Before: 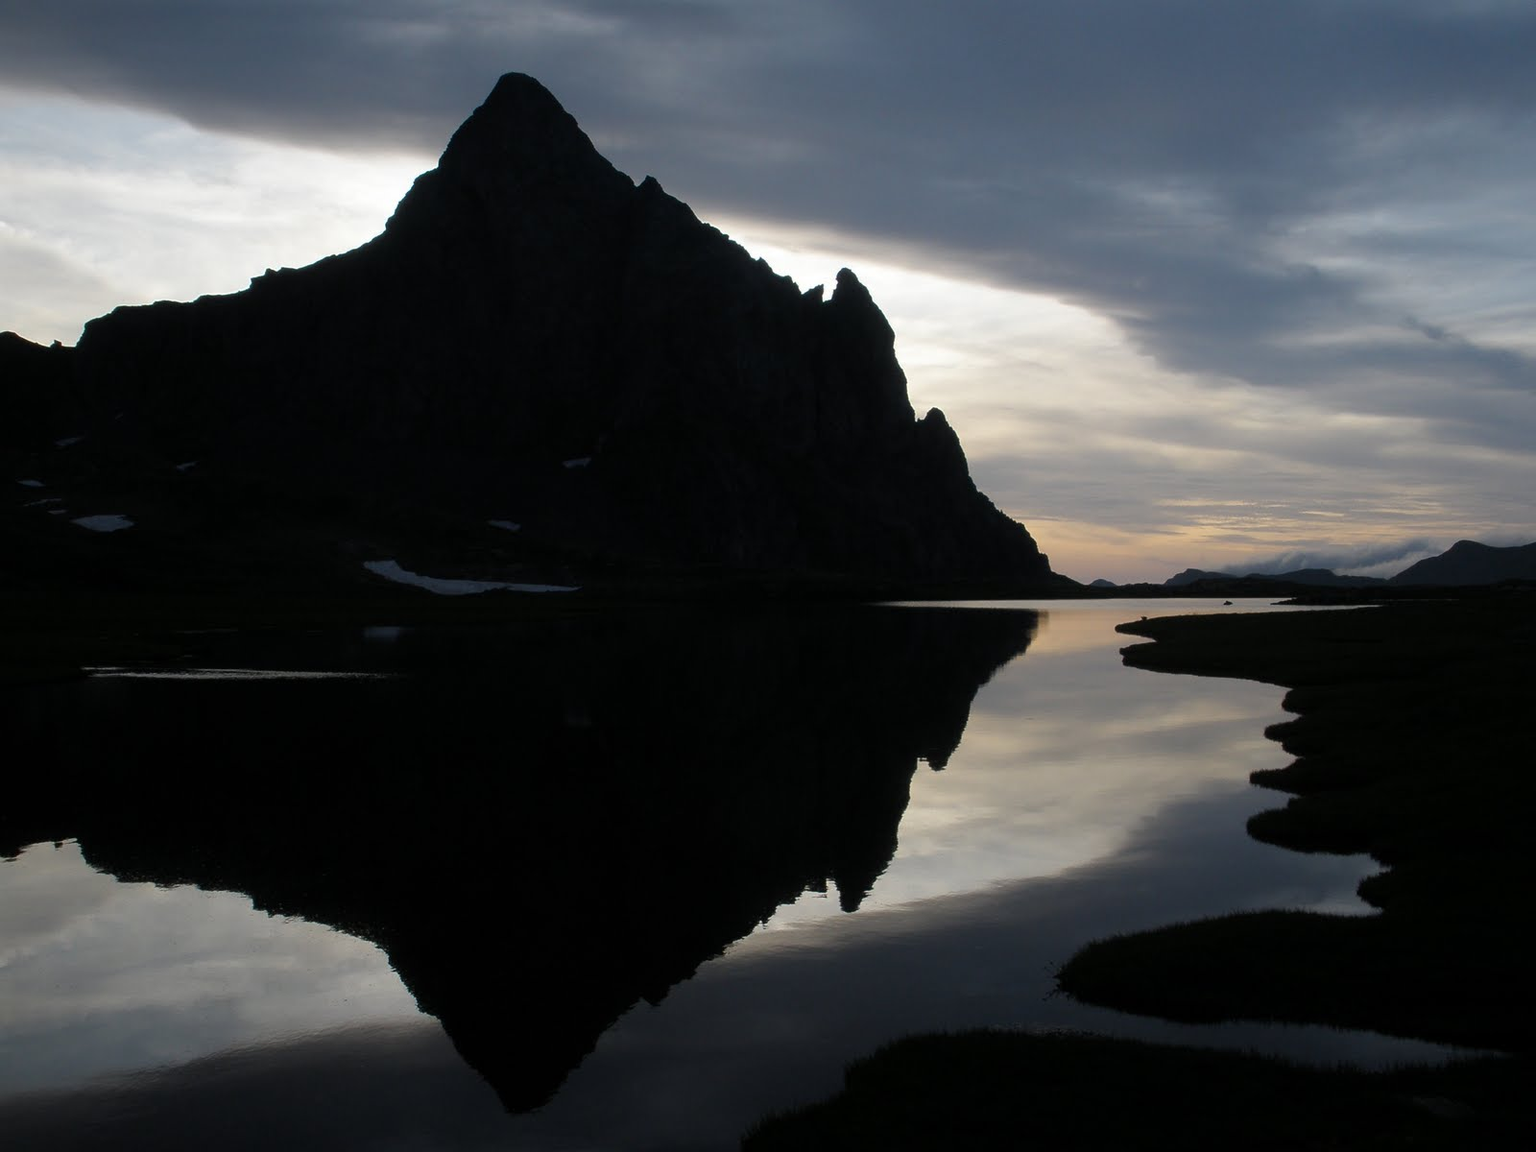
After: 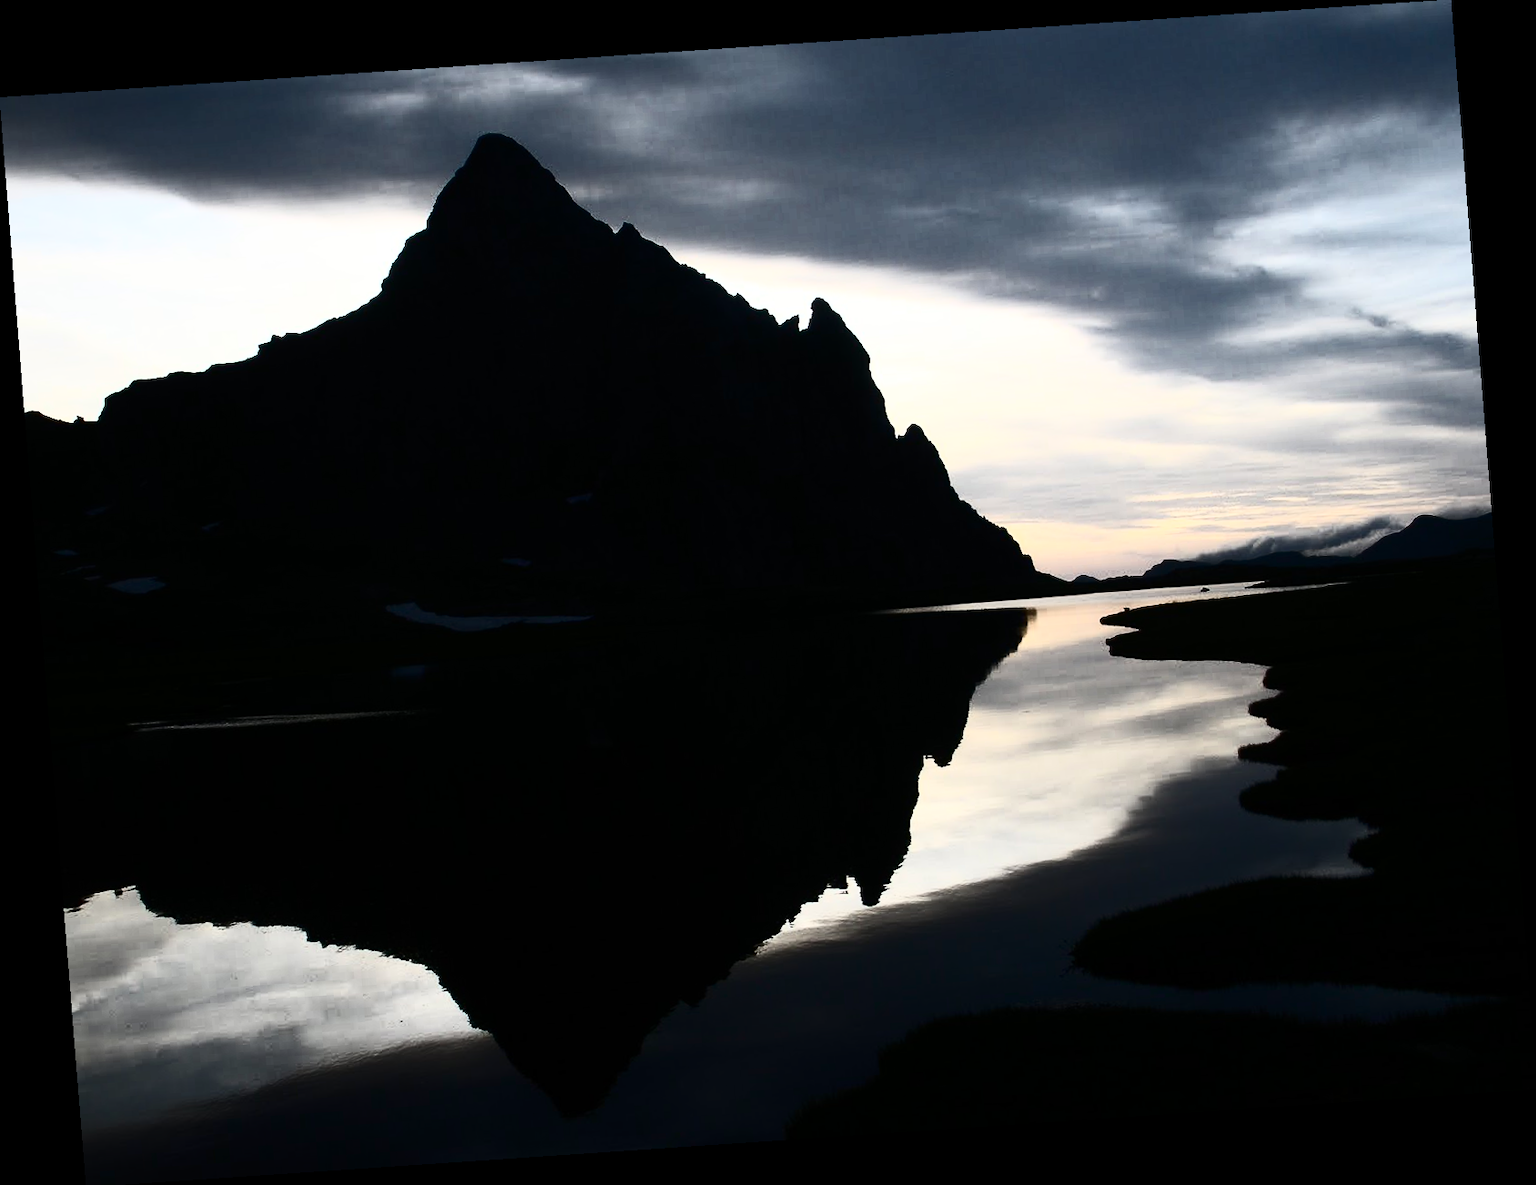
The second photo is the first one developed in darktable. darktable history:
rotate and perspective: rotation -4.2°, shear 0.006, automatic cropping off
contrast brightness saturation: contrast 0.93, brightness 0.2
